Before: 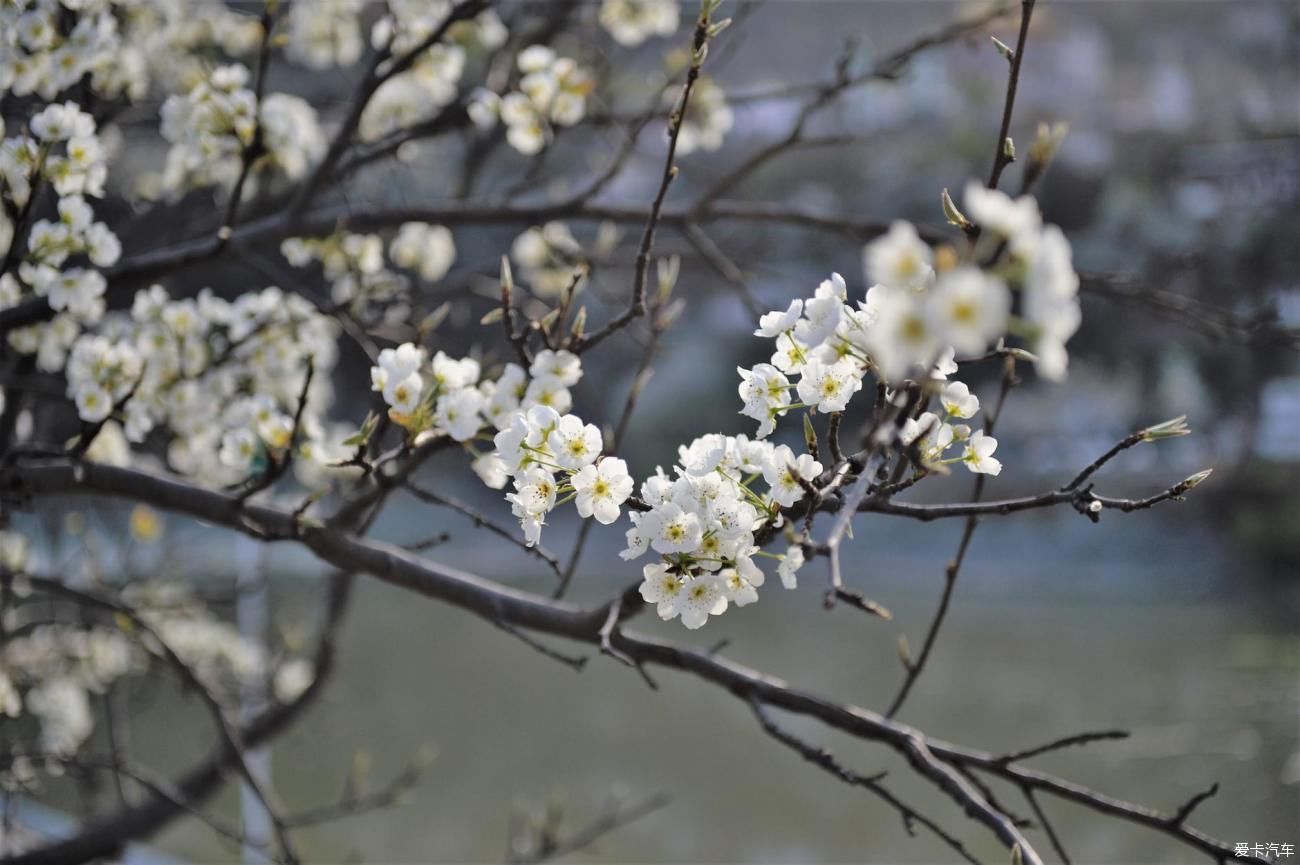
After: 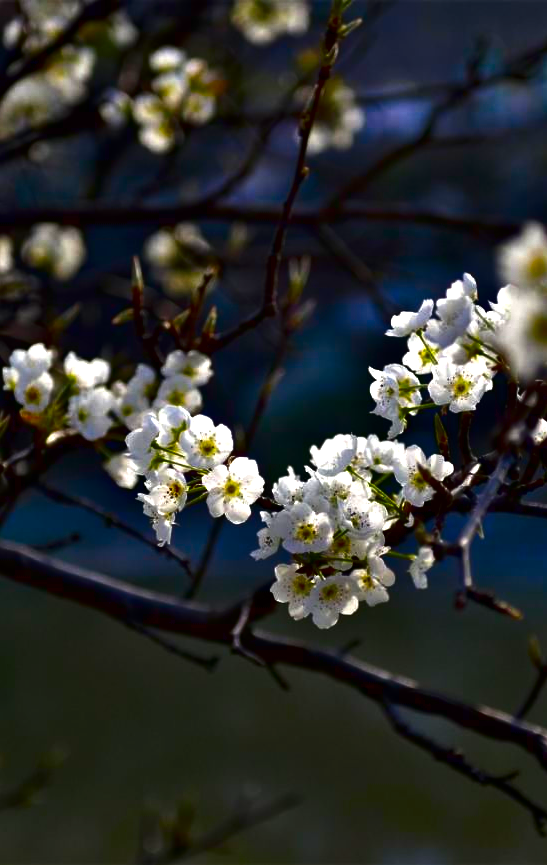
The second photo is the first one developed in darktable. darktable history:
crop: left 28.446%, right 29.474%
contrast brightness saturation: brightness -0.993, saturation 0.998
exposure: exposure 0.352 EV, compensate highlight preservation false
